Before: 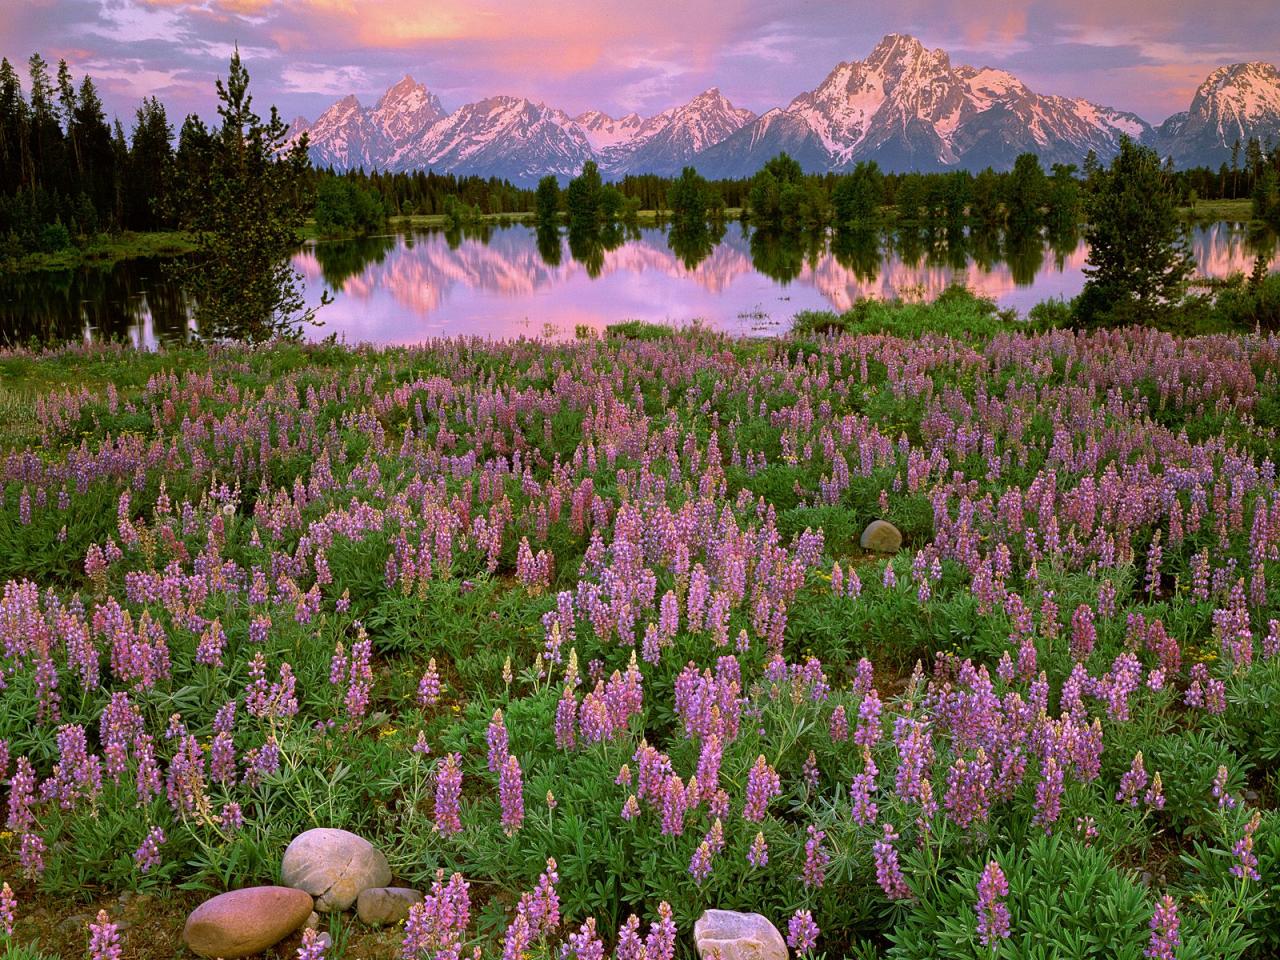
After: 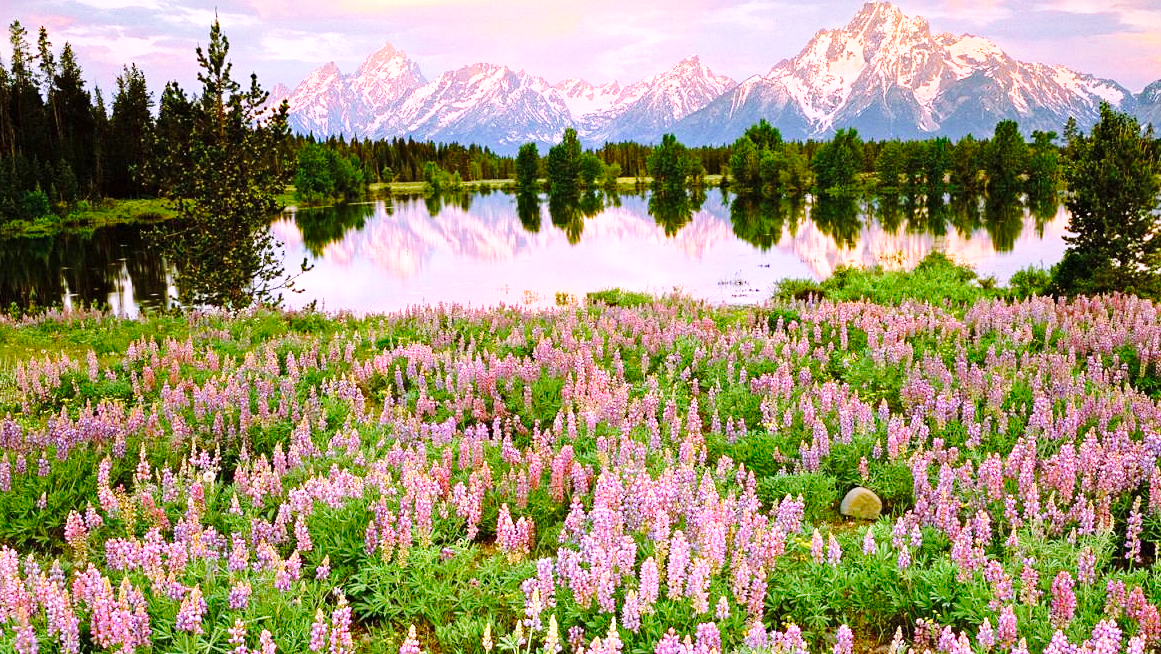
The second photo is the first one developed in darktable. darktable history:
base curve: curves: ch0 [(0, 0) (0.032, 0.037) (0.105, 0.228) (0.435, 0.76) (0.856, 0.983) (1, 1)], preserve colors none
exposure: exposure 0.601 EV, compensate highlight preservation false
haze removal: compatibility mode true, adaptive false
crop: left 1.624%, top 3.442%, right 7.652%, bottom 28.429%
